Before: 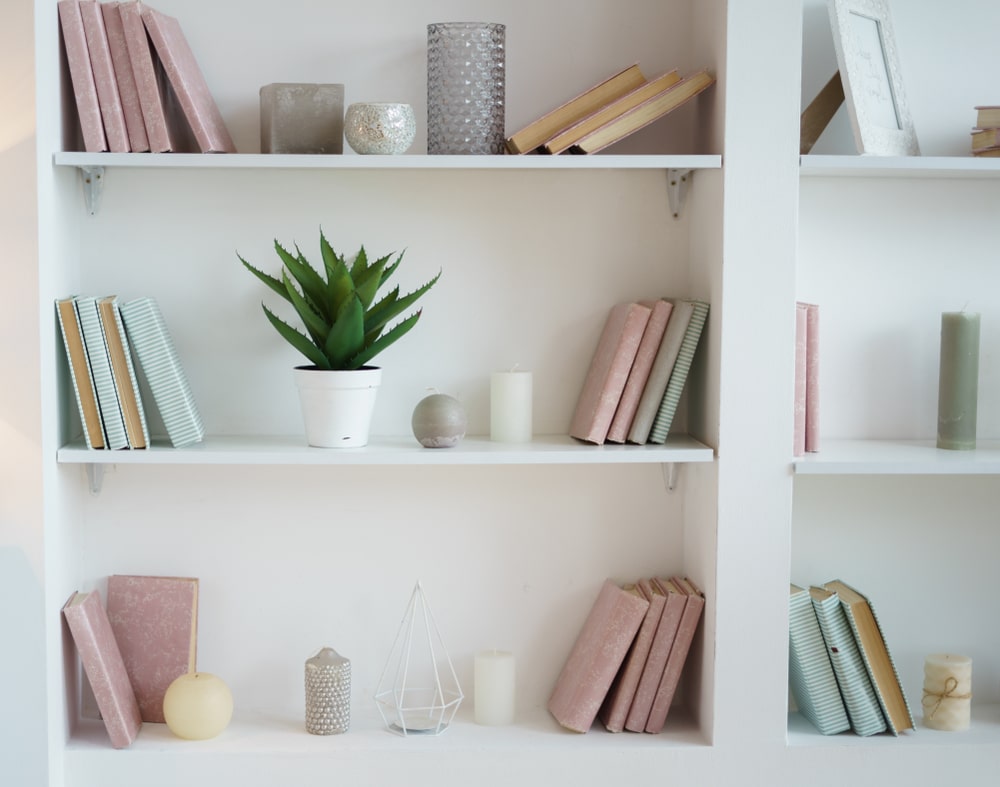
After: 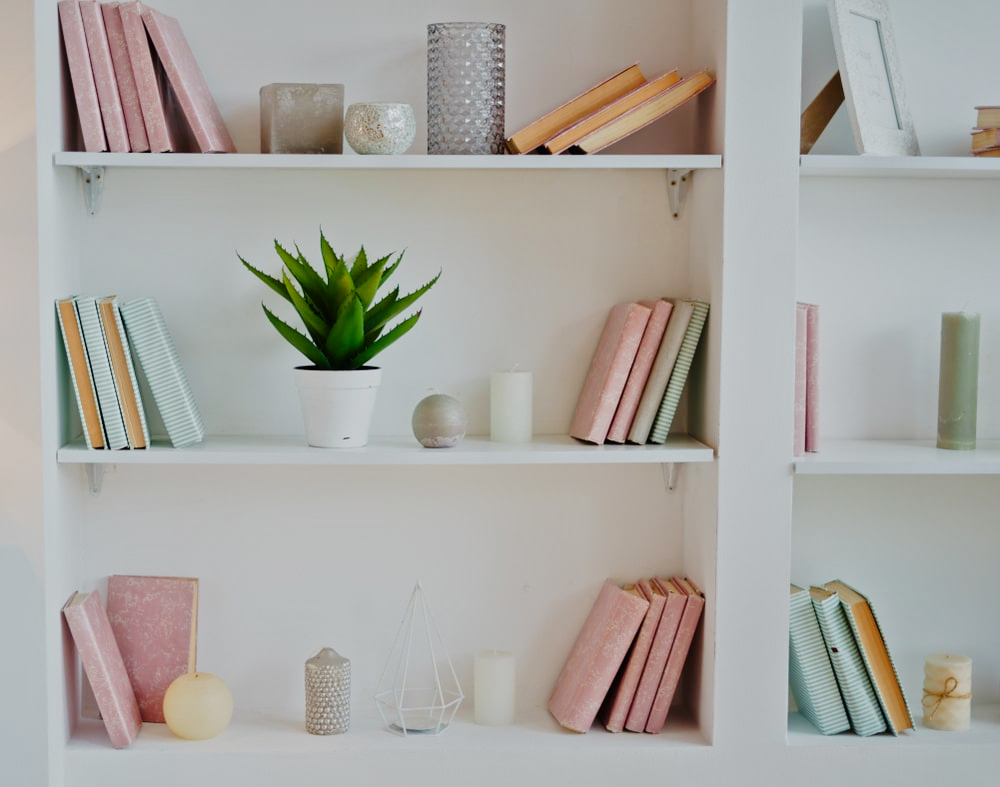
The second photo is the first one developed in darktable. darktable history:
tone curve: curves: ch0 [(0, 0) (0.003, 0.003) (0.011, 0.005) (0.025, 0.008) (0.044, 0.012) (0.069, 0.02) (0.1, 0.031) (0.136, 0.047) (0.177, 0.088) (0.224, 0.141) (0.277, 0.222) (0.335, 0.32) (0.399, 0.425) (0.468, 0.524) (0.543, 0.623) (0.623, 0.716) (0.709, 0.796) (0.801, 0.88) (0.898, 0.959) (1, 1)], preserve colors none
color zones: curves: ch1 [(0.239, 0.552) (0.75, 0.5)]; ch2 [(0.25, 0.462) (0.749, 0.457)], mix 25.94%
tone equalizer: -8 EV -0.002 EV, -7 EV 0.005 EV, -6 EV -0.008 EV, -5 EV 0.007 EV, -4 EV -0.042 EV, -3 EV -0.233 EV, -2 EV -0.662 EV, -1 EV -0.983 EV, +0 EV -0.969 EV, smoothing diameter 2%, edges refinement/feathering 20, mask exposure compensation -1.57 EV, filter diffusion 5
